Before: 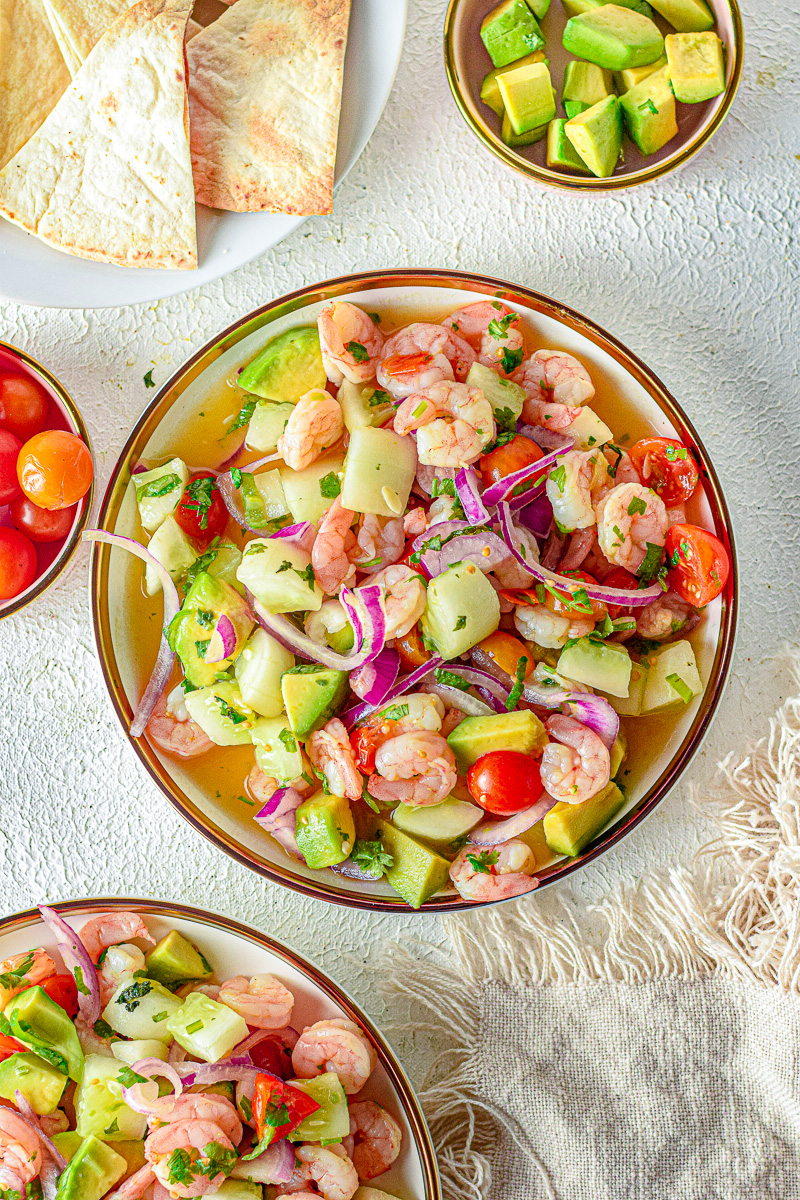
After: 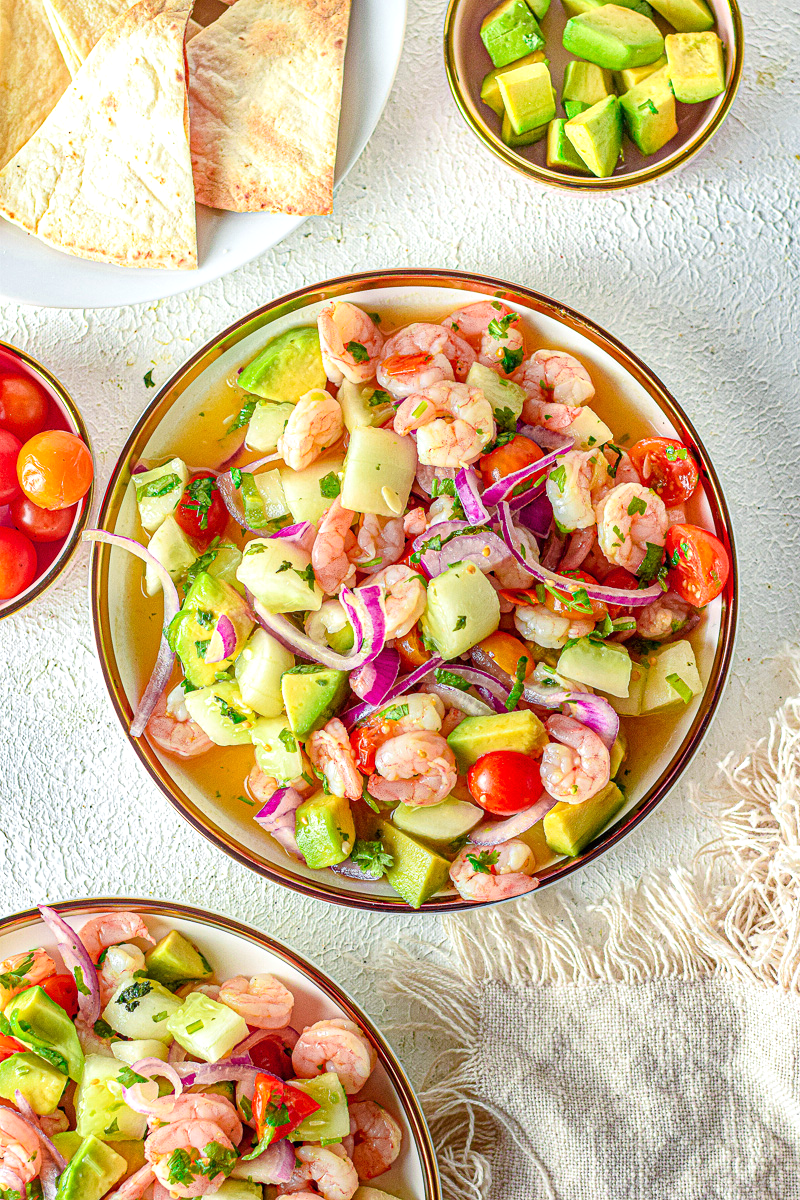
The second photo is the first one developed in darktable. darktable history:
exposure: exposure 0.205 EV, compensate exposure bias true, compensate highlight preservation false
